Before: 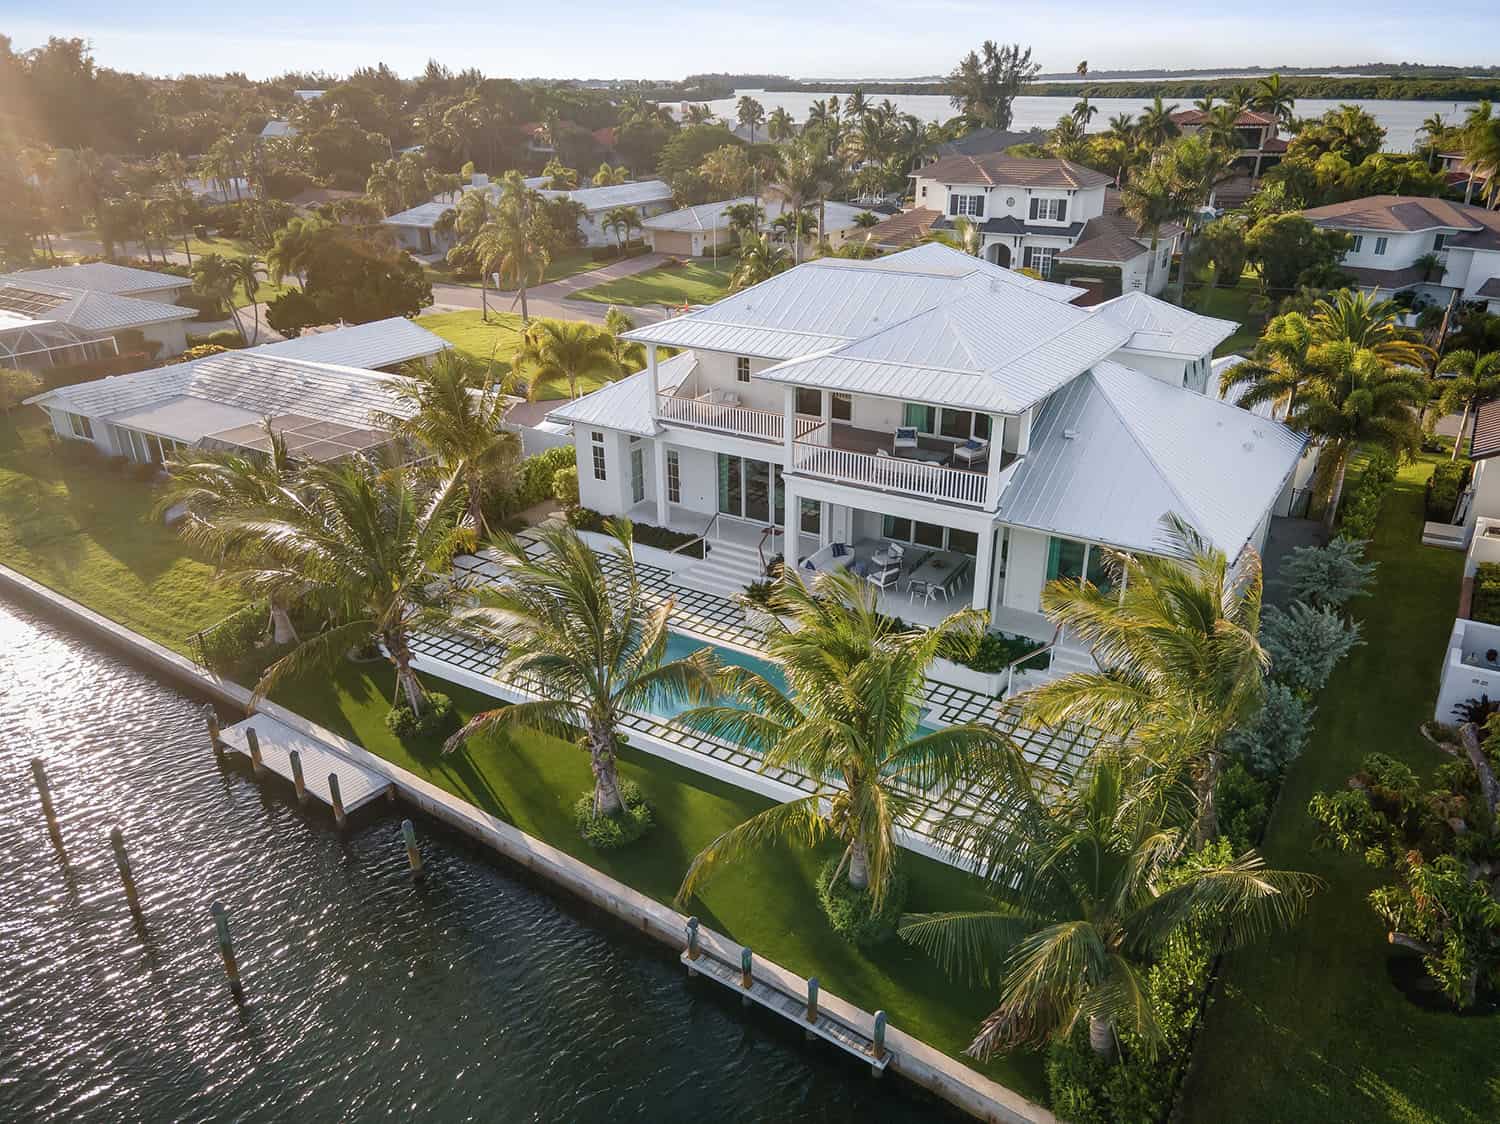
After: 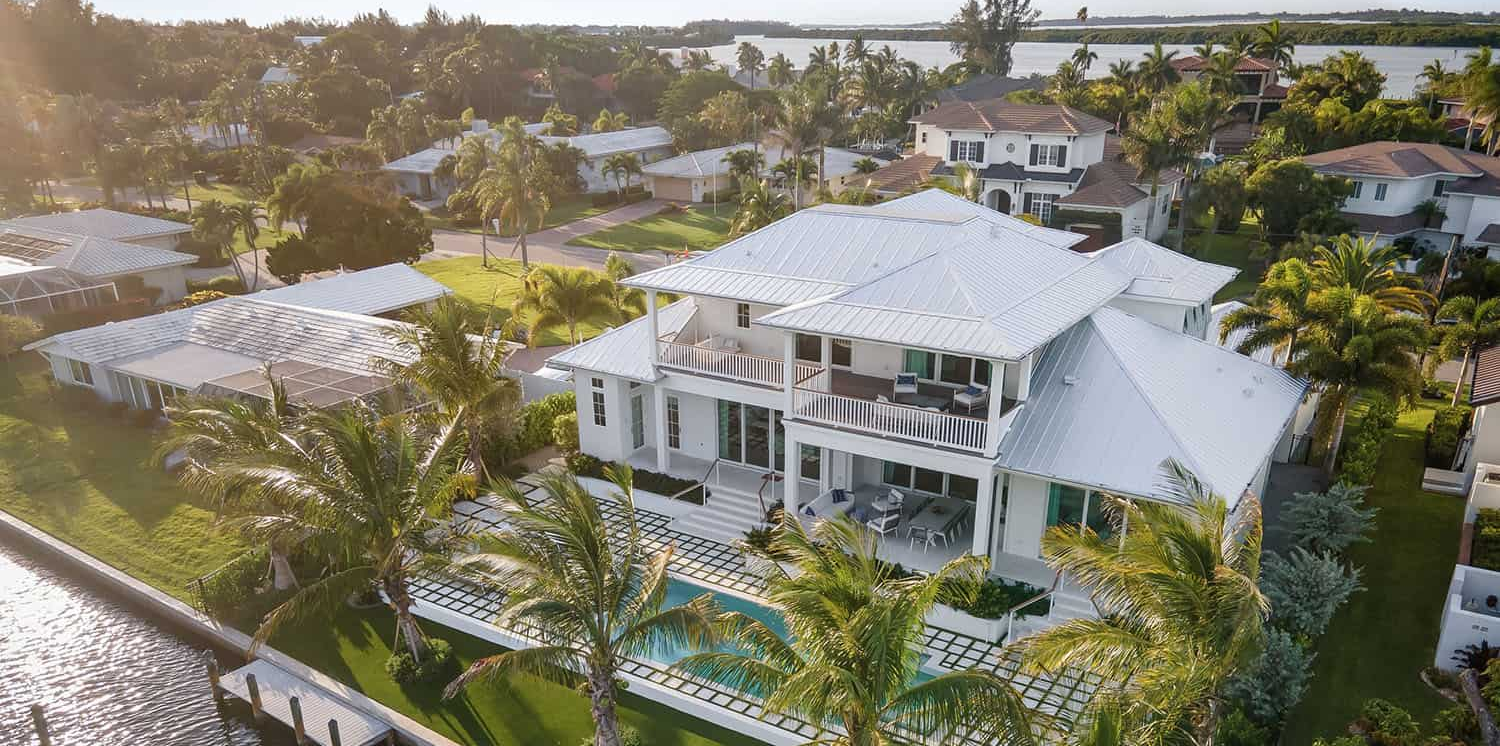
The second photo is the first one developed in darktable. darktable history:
crop and rotate: top 4.824%, bottom 28.792%
